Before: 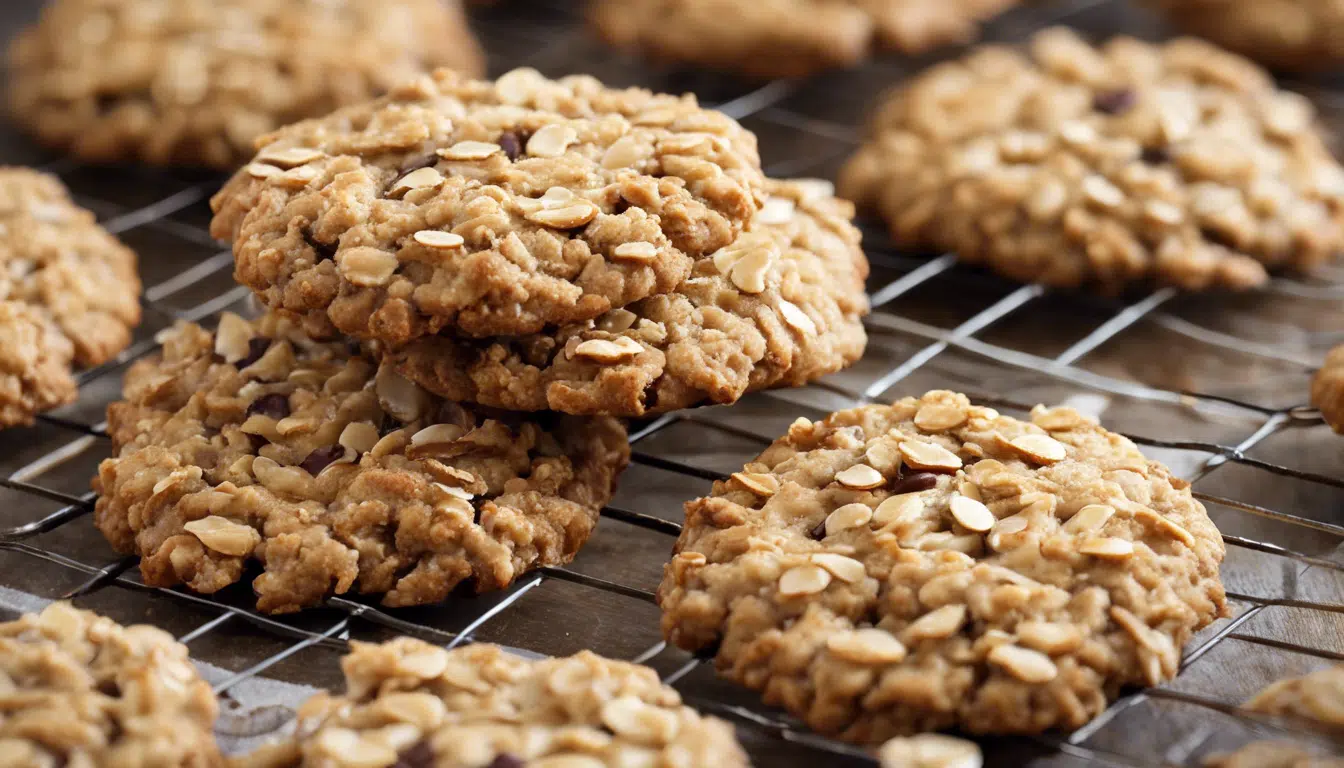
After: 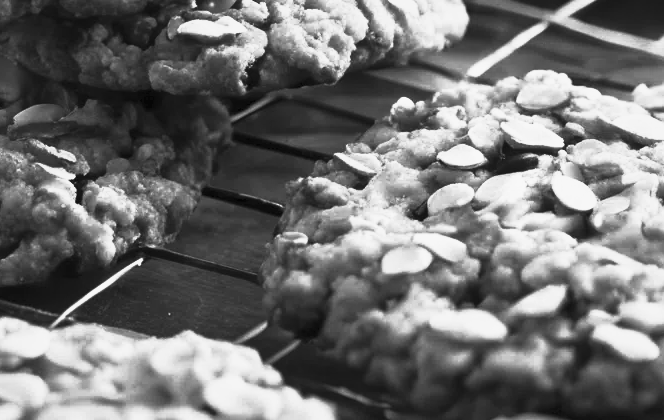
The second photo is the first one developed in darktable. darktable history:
monochrome: on, module defaults
tone equalizer: -8 EV -2 EV, -7 EV -2 EV, -6 EV -2 EV, -5 EV -2 EV, -4 EV -2 EV, -3 EV -2 EV, -2 EV -2 EV, -1 EV -1.63 EV, +0 EV -2 EV
tone curve: curves: ch0 [(0, 0.052) (0.207, 0.35) (0.392, 0.592) (0.54, 0.803) (0.725, 0.922) (0.99, 0.974)], color space Lab, independent channels, preserve colors none
crop: left 29.672%, top 41.786%, right 20.851%, bottom 3.487%
contrast brightness saturation: contrast 0.83, brightness 0.59, saturation 0.59
local contrast: mode bilateral grid, contrast 20, coarseness 100, detail 150%, midtone range 0.2
